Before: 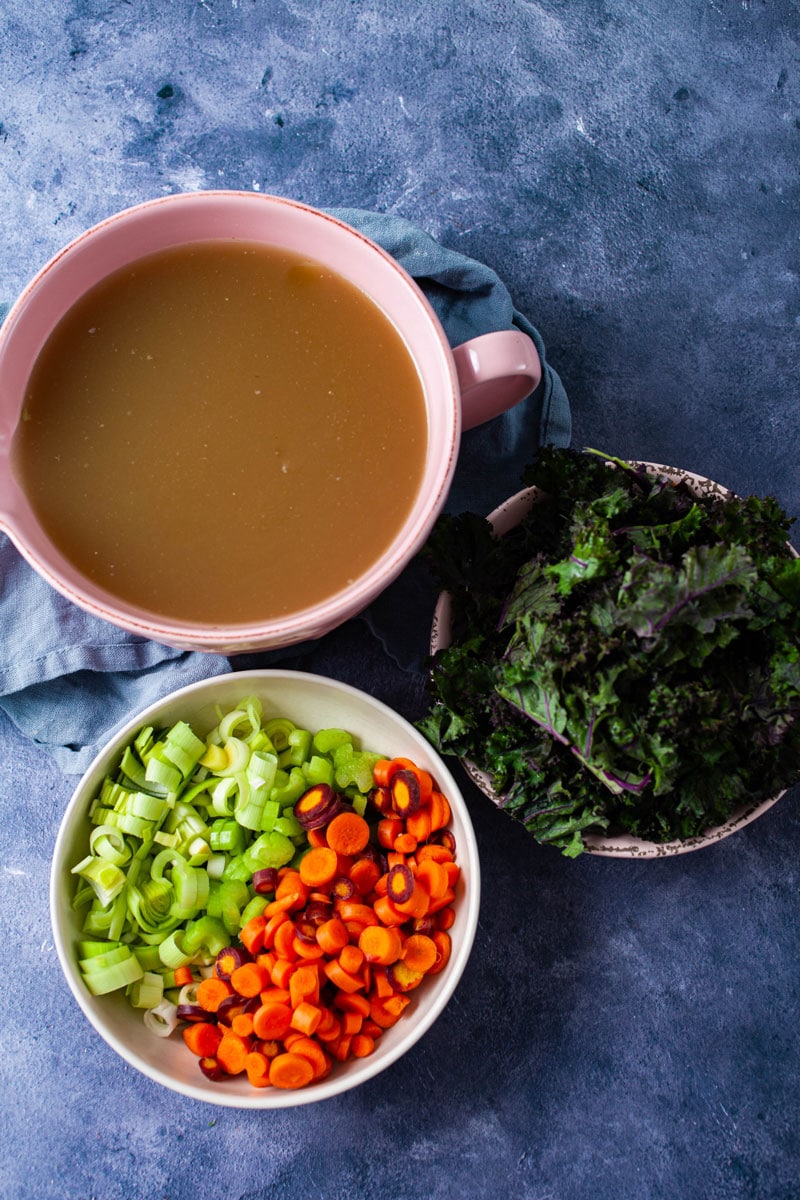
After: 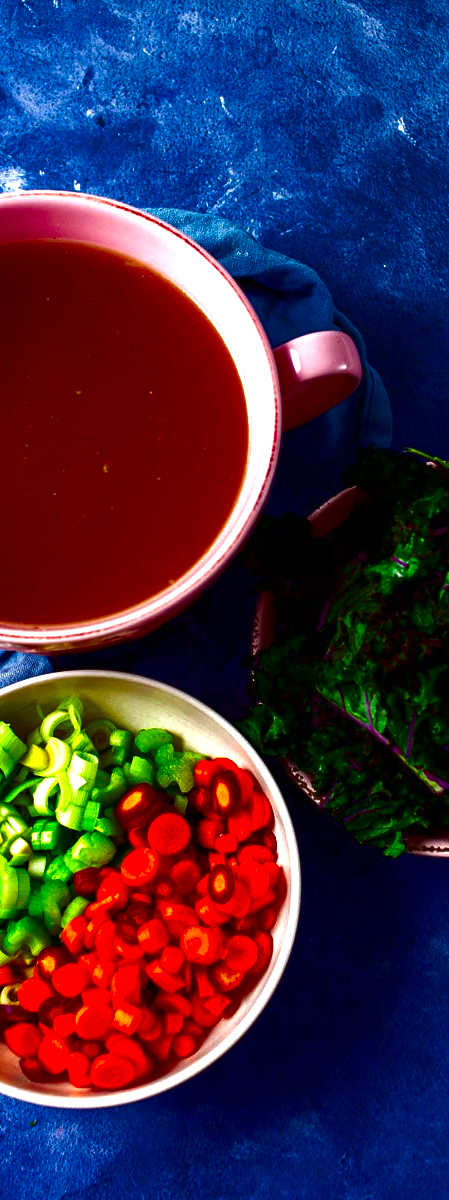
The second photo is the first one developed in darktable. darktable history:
contrast brightness saturation: brightness -1, saturation 0.987
exposure: exposure 0.631 EV, compensate highlight preservation false
crop and rotate: left 22.461%, right 21.377%
